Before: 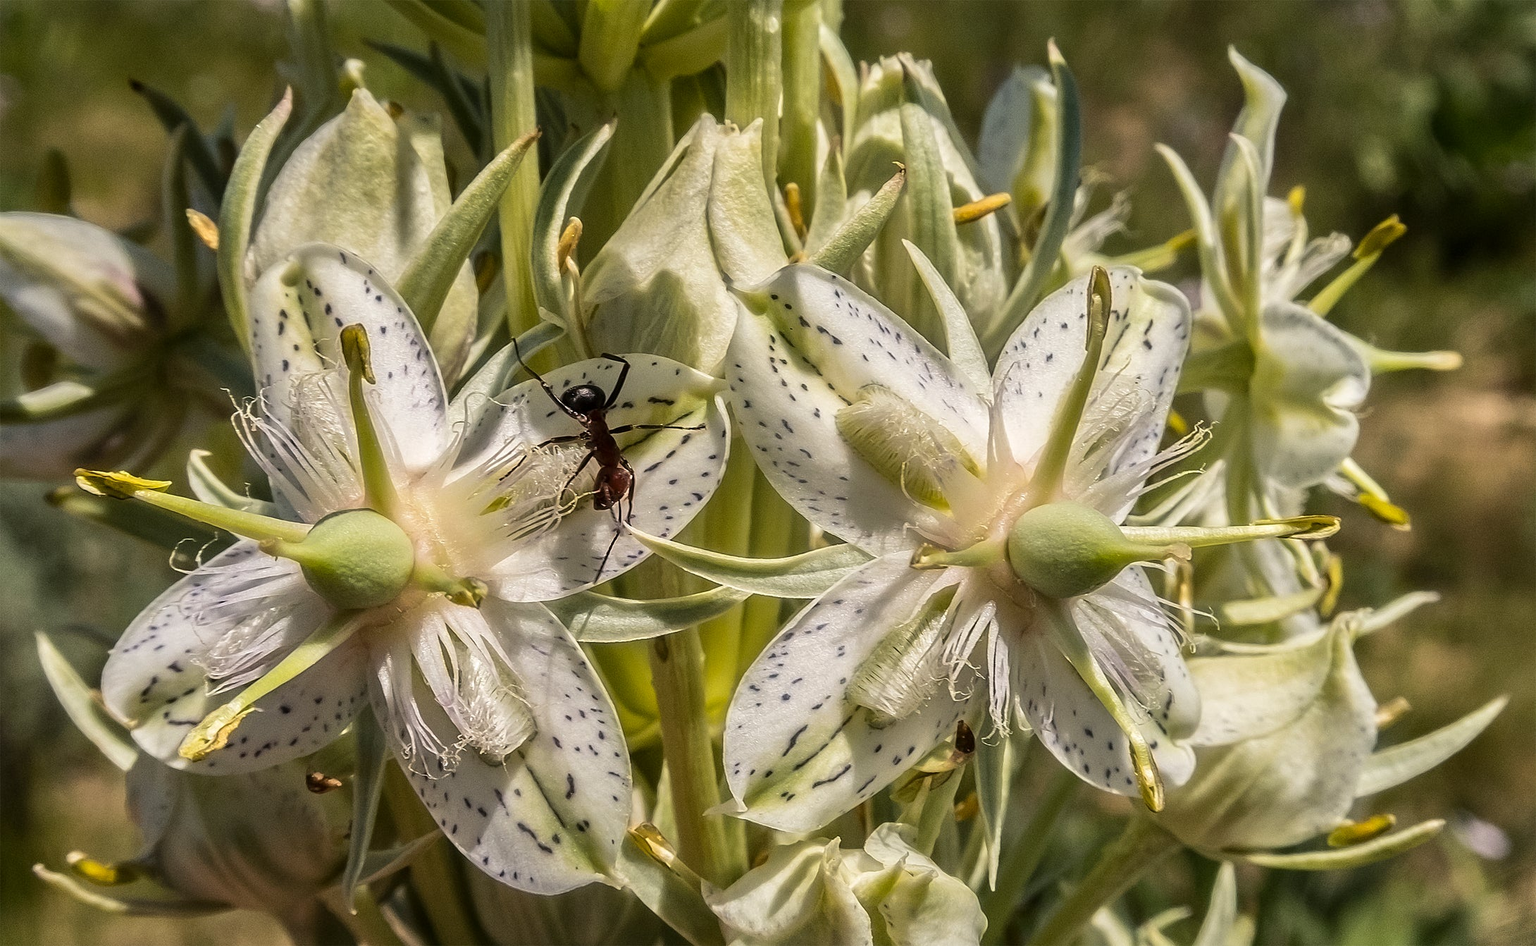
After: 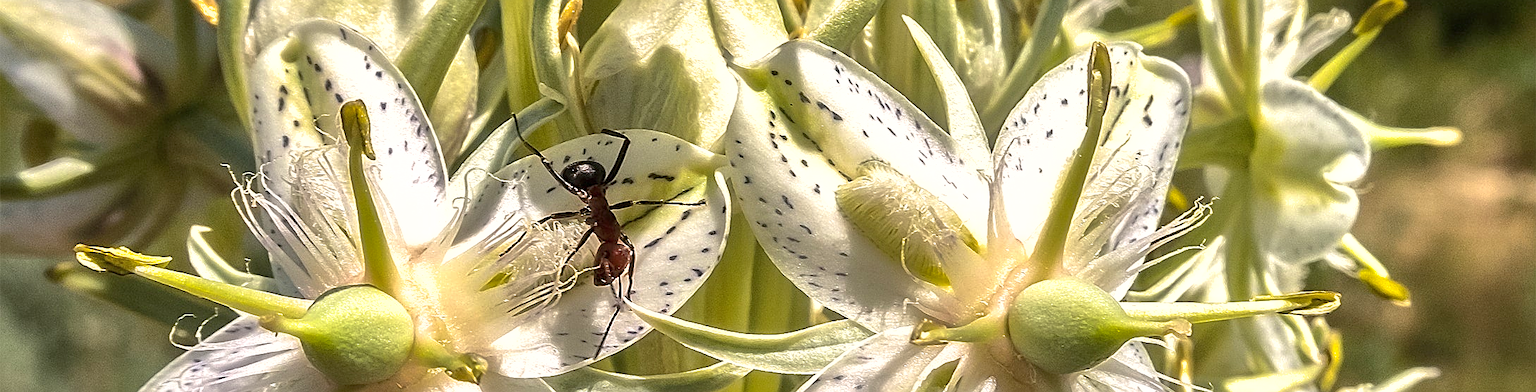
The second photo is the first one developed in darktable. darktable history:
crop and rotate: top 23.767%, bottom 34.692%
shadows and highlights: on, module defaults
exposure: black level correction 0, exposure 0.697 EV, compensate highlight preservation false
sharpen: on, module defaults
